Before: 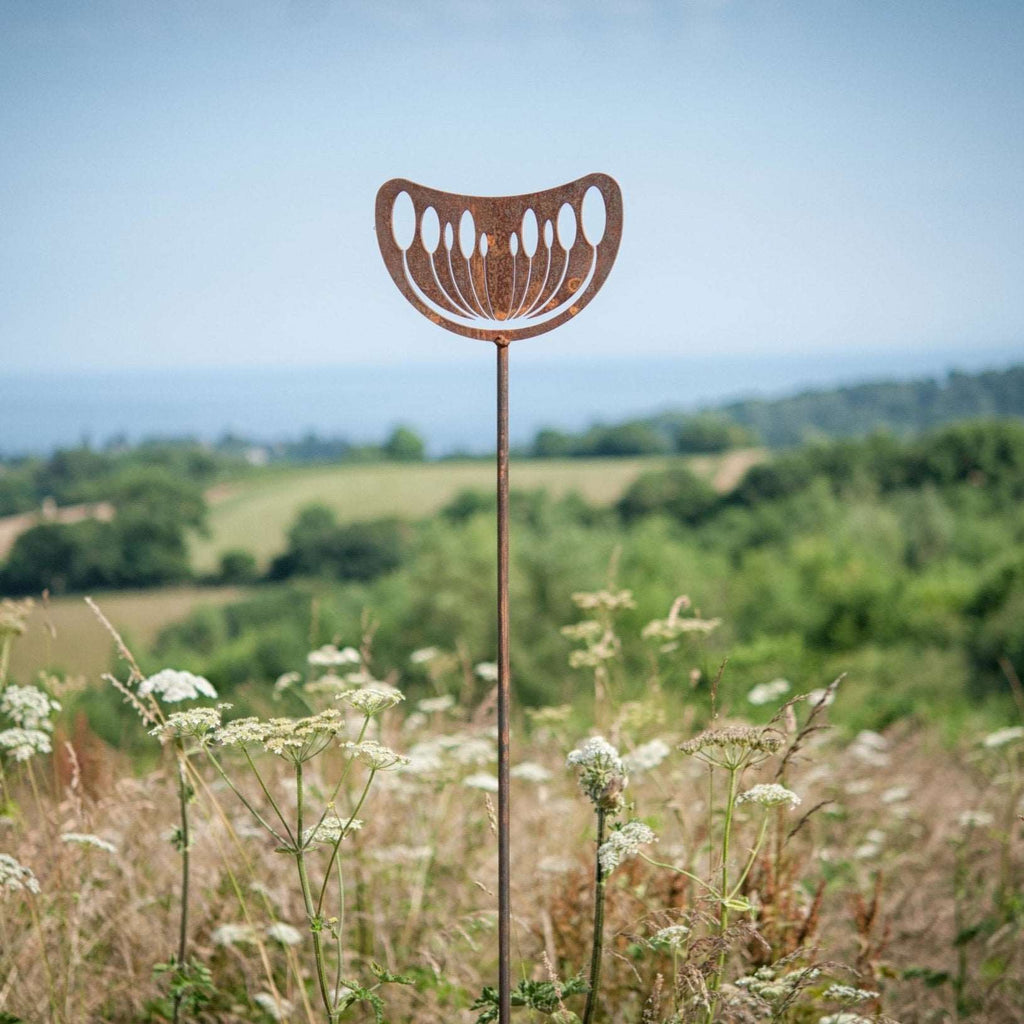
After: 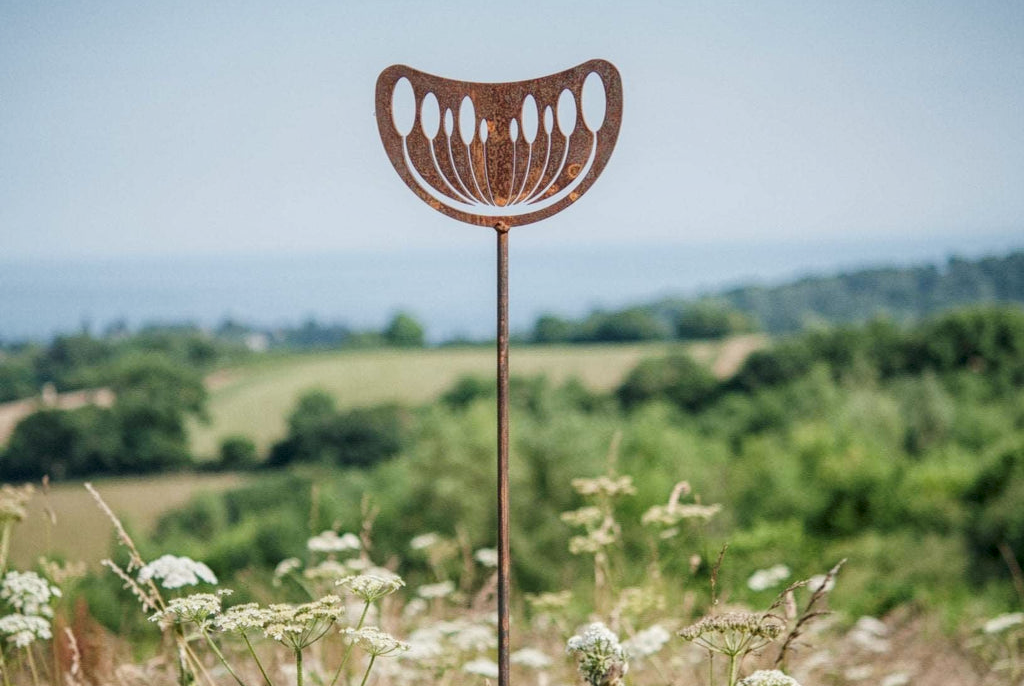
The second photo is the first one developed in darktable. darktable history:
crop: top 11.172%, bottom 21.74%
tone curve: curves: ch0 [(0, 0.014) (0.036, 0.047) (0.15, 0.156) (0.27, 0.258) (0.511, 0.506) (0.761, 0.741) (1, 0.919)]; ch1 [(0, 0) (0.179, 0.173) (0.322, 0.32) (0.429, 0.431) (0.502, 0.5) (0.519, 0.522) (0.562, 0.575) (0.631, 0.65) (0.72, 0.692) (1, 1)]; ch2 [(0, 0) (0.29, 0.295) (0.404, 0.436) (0.497, 0.498) (0.533, 0.556) (0.599, 0.607) (0.696, 0.707) (1, 1)], preserve colors none
local contrast: detail 130%
